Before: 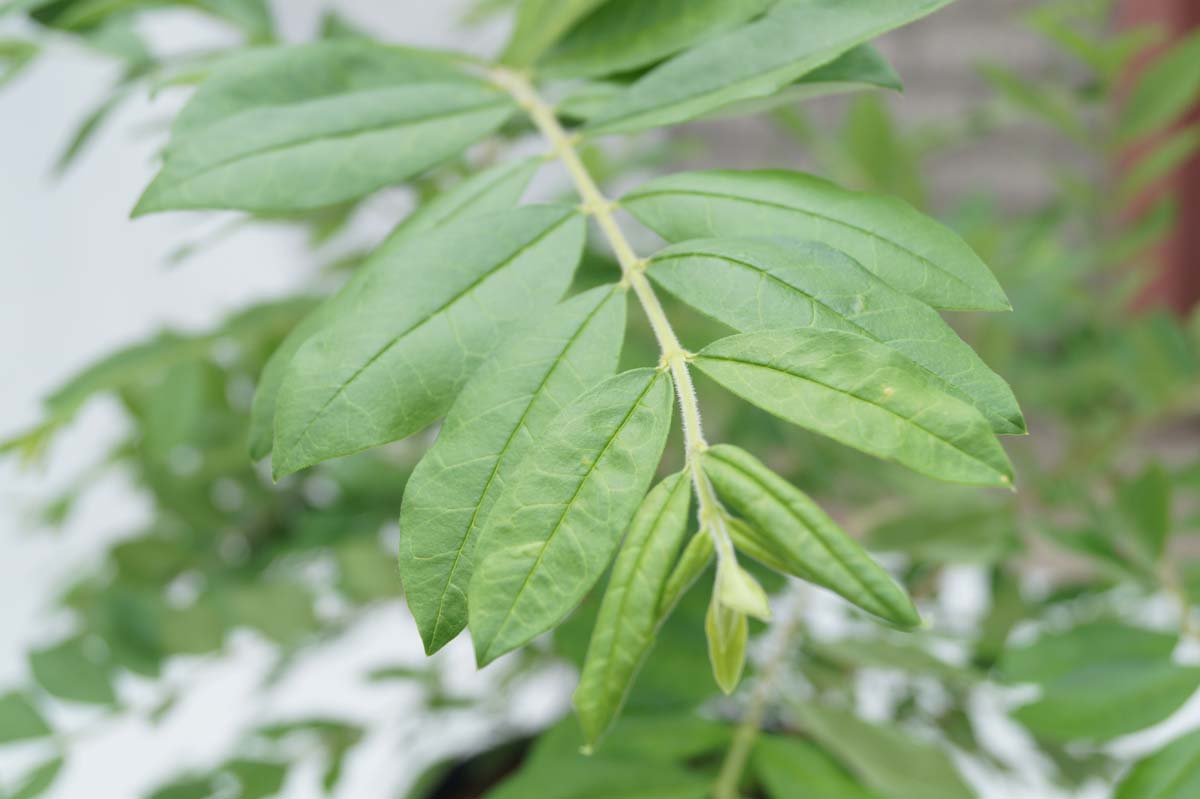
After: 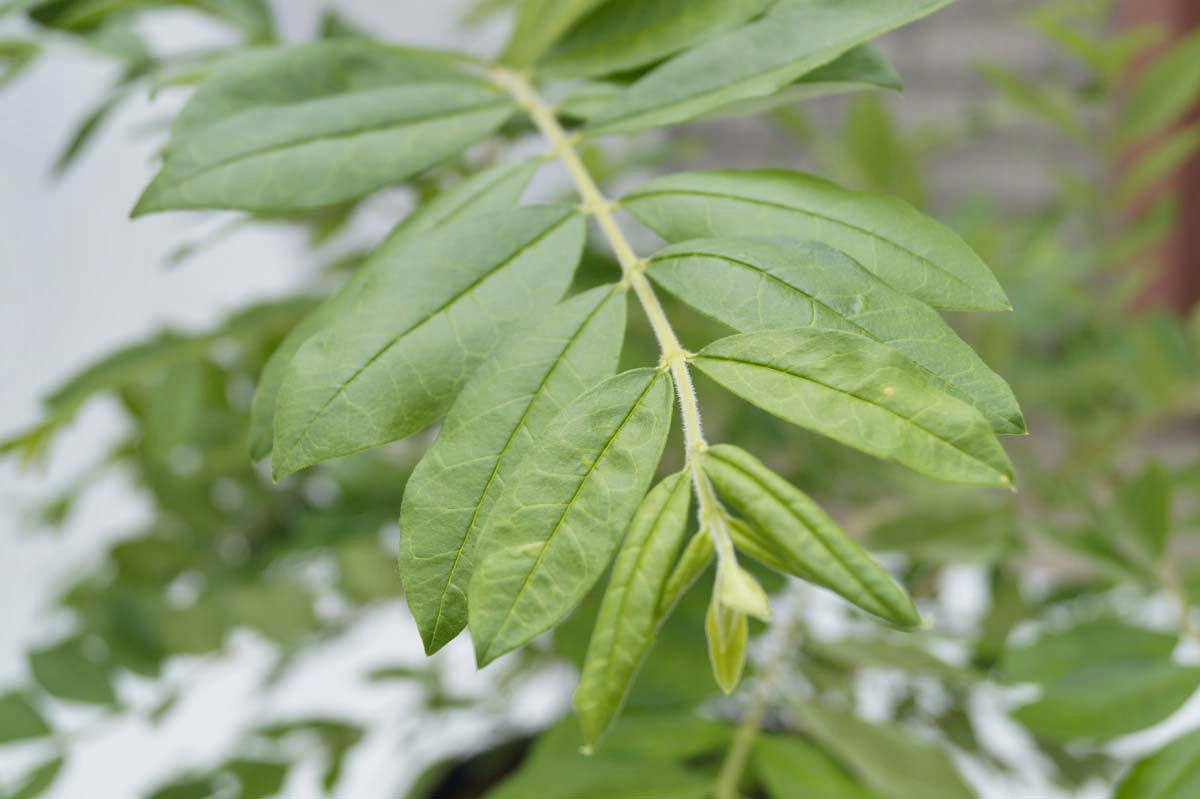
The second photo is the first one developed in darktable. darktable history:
shadows and highlights: soften with gaussian
color contrast: green-magenta contrast 0.8, blue-yellow contrast 1.1, unbound 0
